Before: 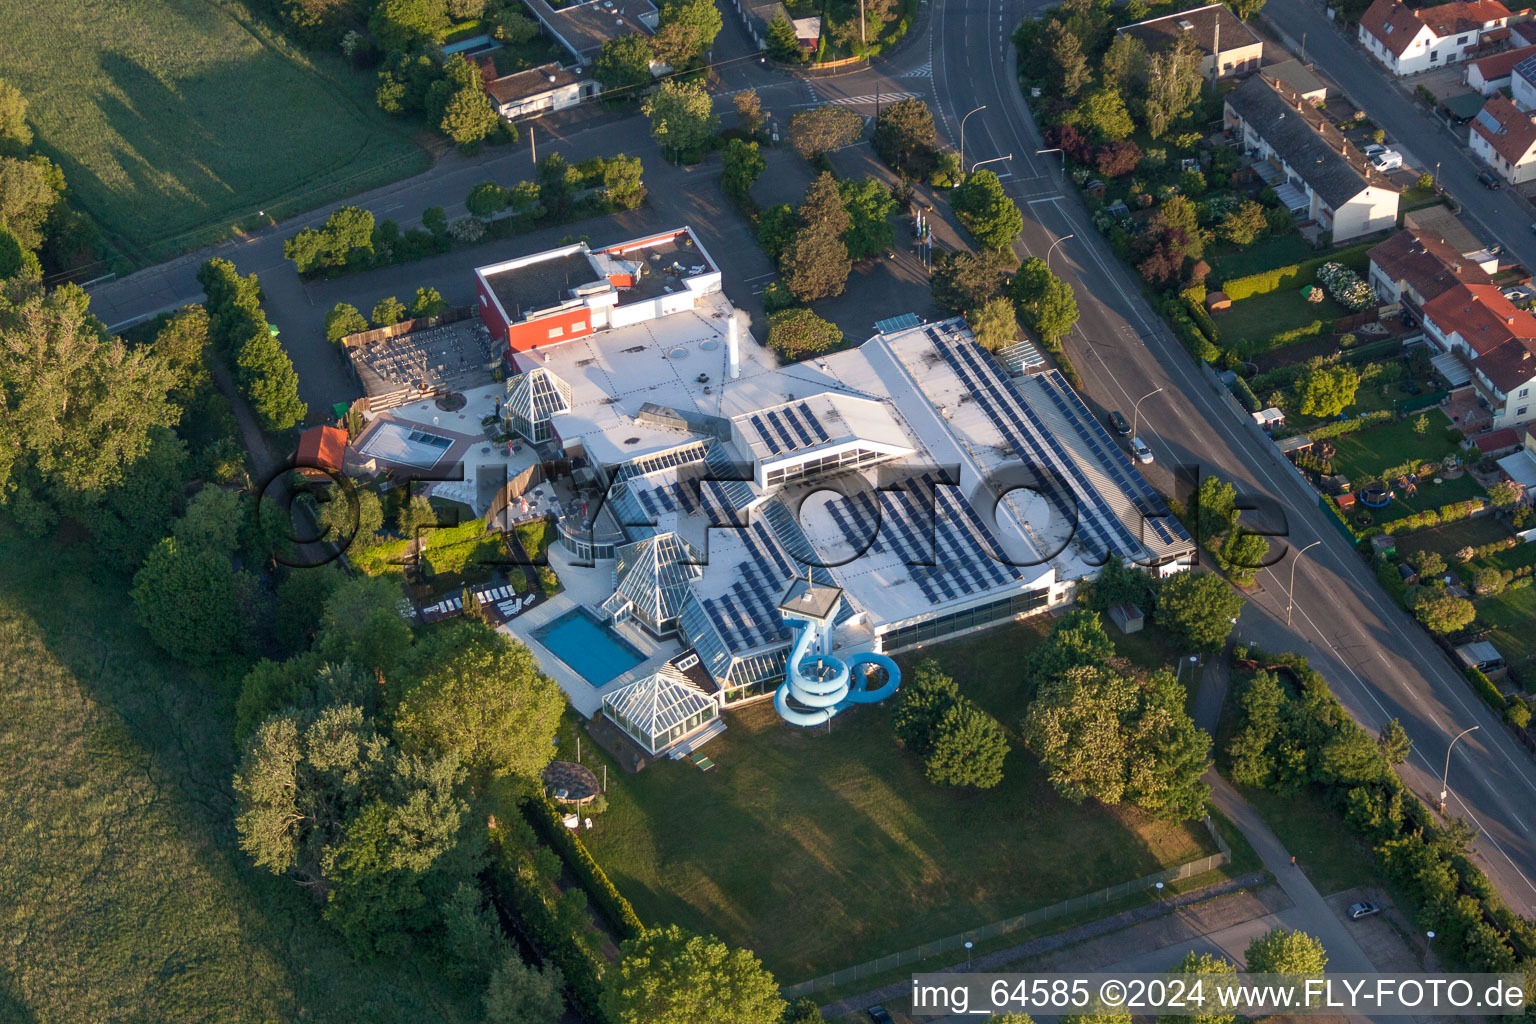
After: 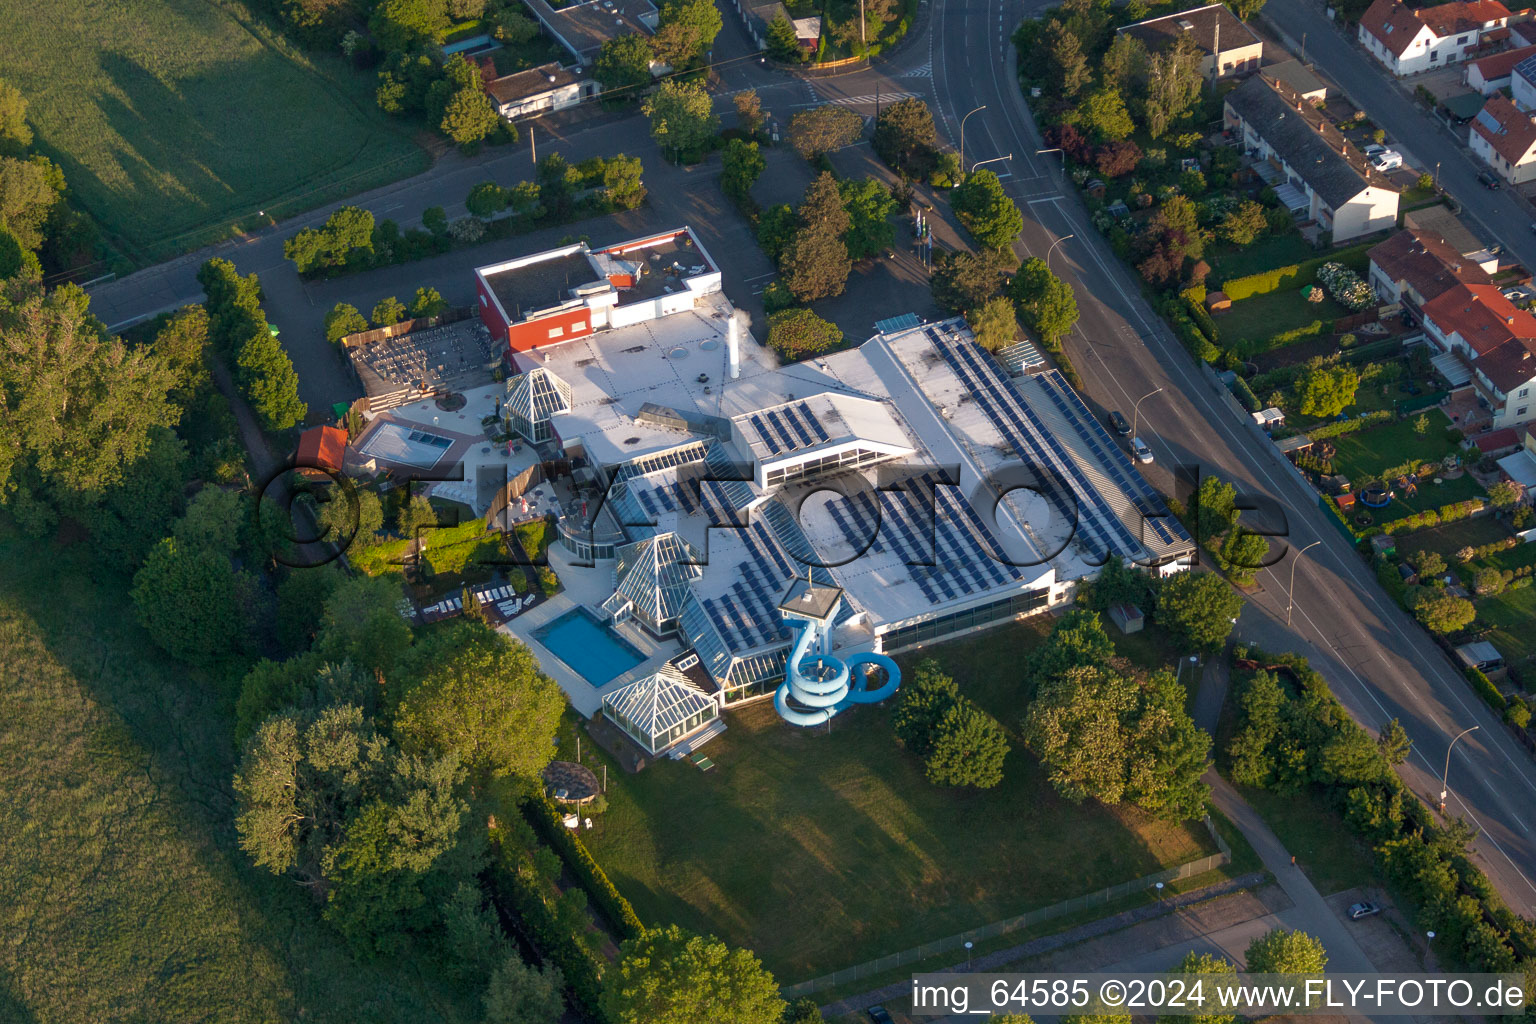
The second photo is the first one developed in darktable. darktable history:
tone curve: curves: ch0 [(0, 0) (0.48, 0.431) (0.7, 0.609) (0.864, 0.854) (1, 1)], color space Lab, independent channels, preserve colors none
